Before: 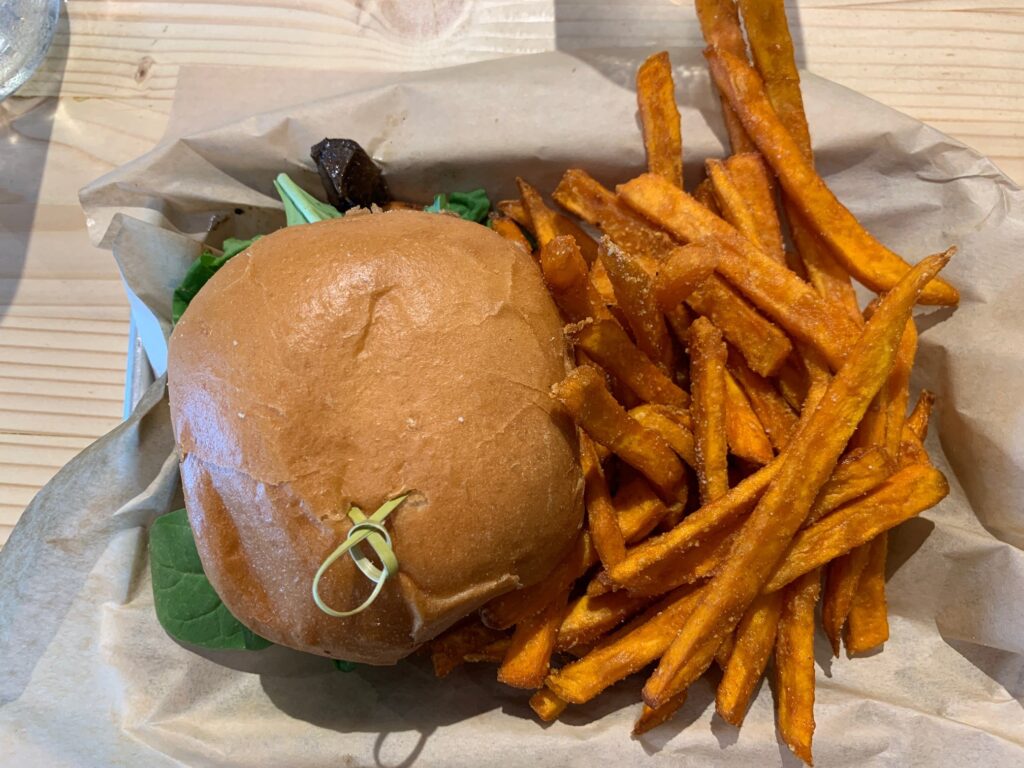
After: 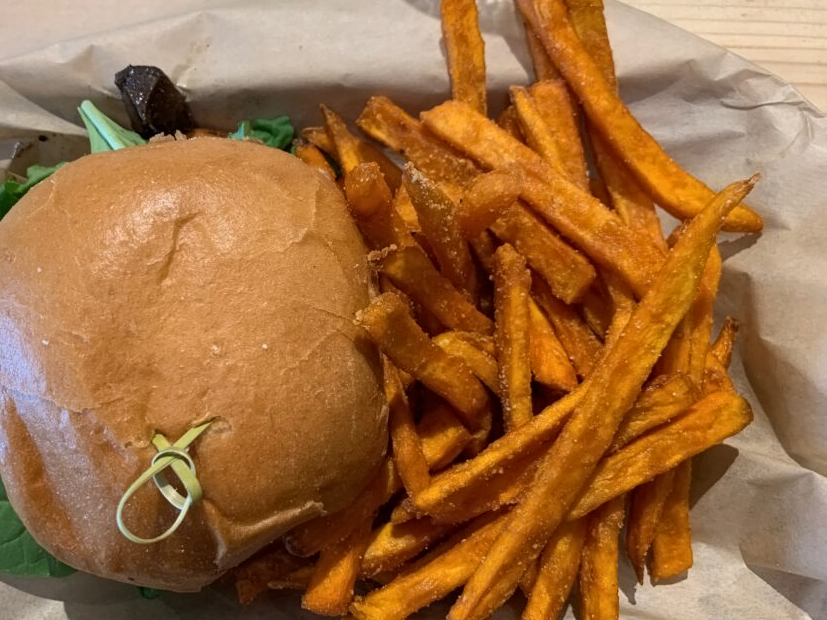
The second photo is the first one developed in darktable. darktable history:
crop: left 19.159%, top 9.58%, bottom 9.58%
contrast equalizer: y [[0.5 ×6], [0.5 ×6], [0.5 ×6], [0 ×6], [0, 0, 0, 0.581, 0.011, 0]]
white balance: emerald 1
